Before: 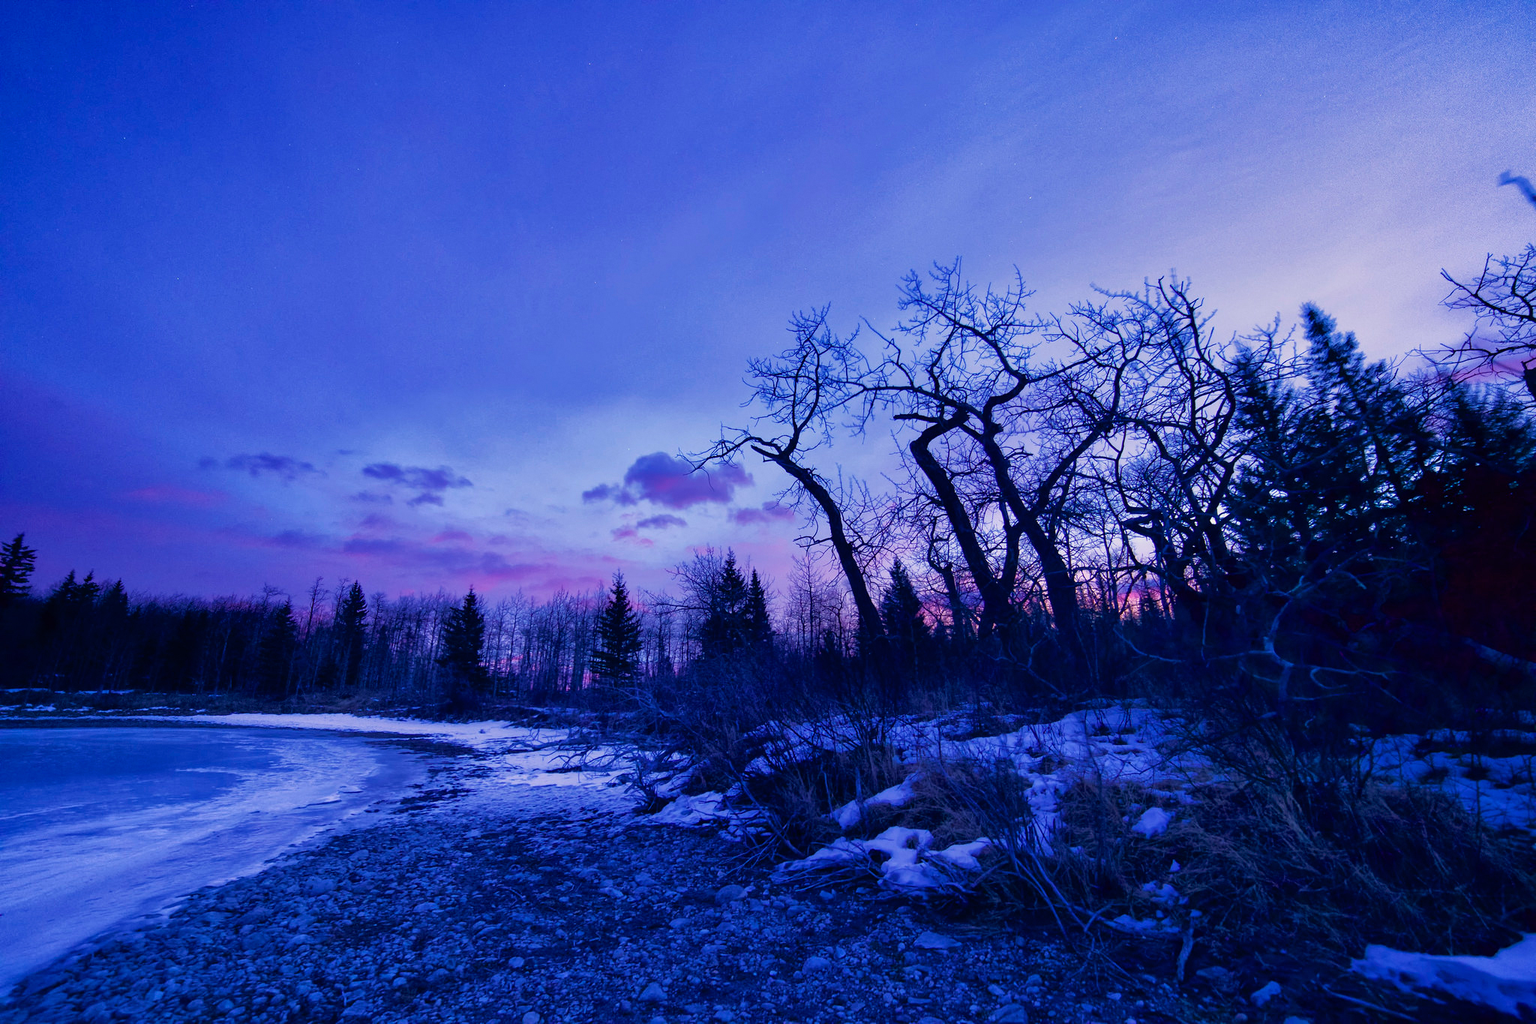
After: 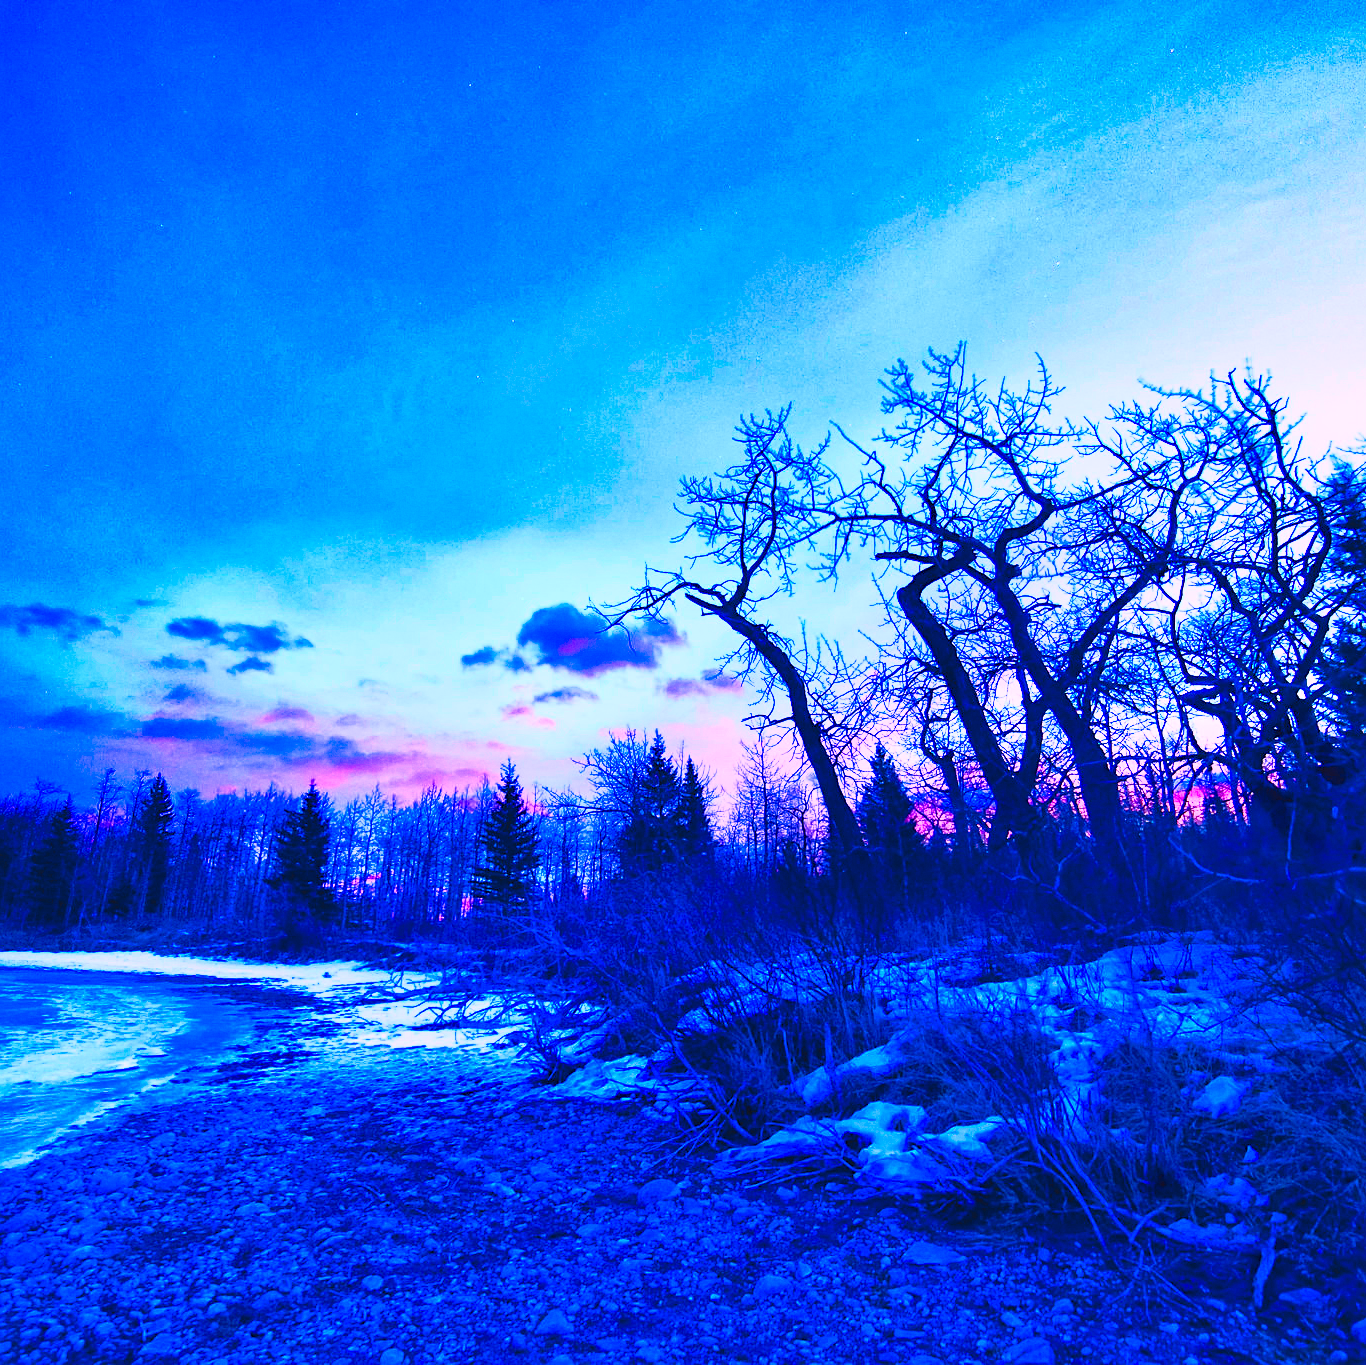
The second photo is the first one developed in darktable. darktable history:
crop and rotate: left 15.446%, right 17.836%
contrast brightness saturation: contrast 1, brightness 1, saturation 1
sharpen: amount 0.2
grain: coarseness 14.57 ISO, strength 8.8%
color correction: highlights a* 15.03, highlights b* -25.07
exposure: compensate exposure bias true, compensate highlight preservation false
local contrast: mode bilateral grid, contrast 20, coarseness 50, detail 120%, midtone range 0.2
